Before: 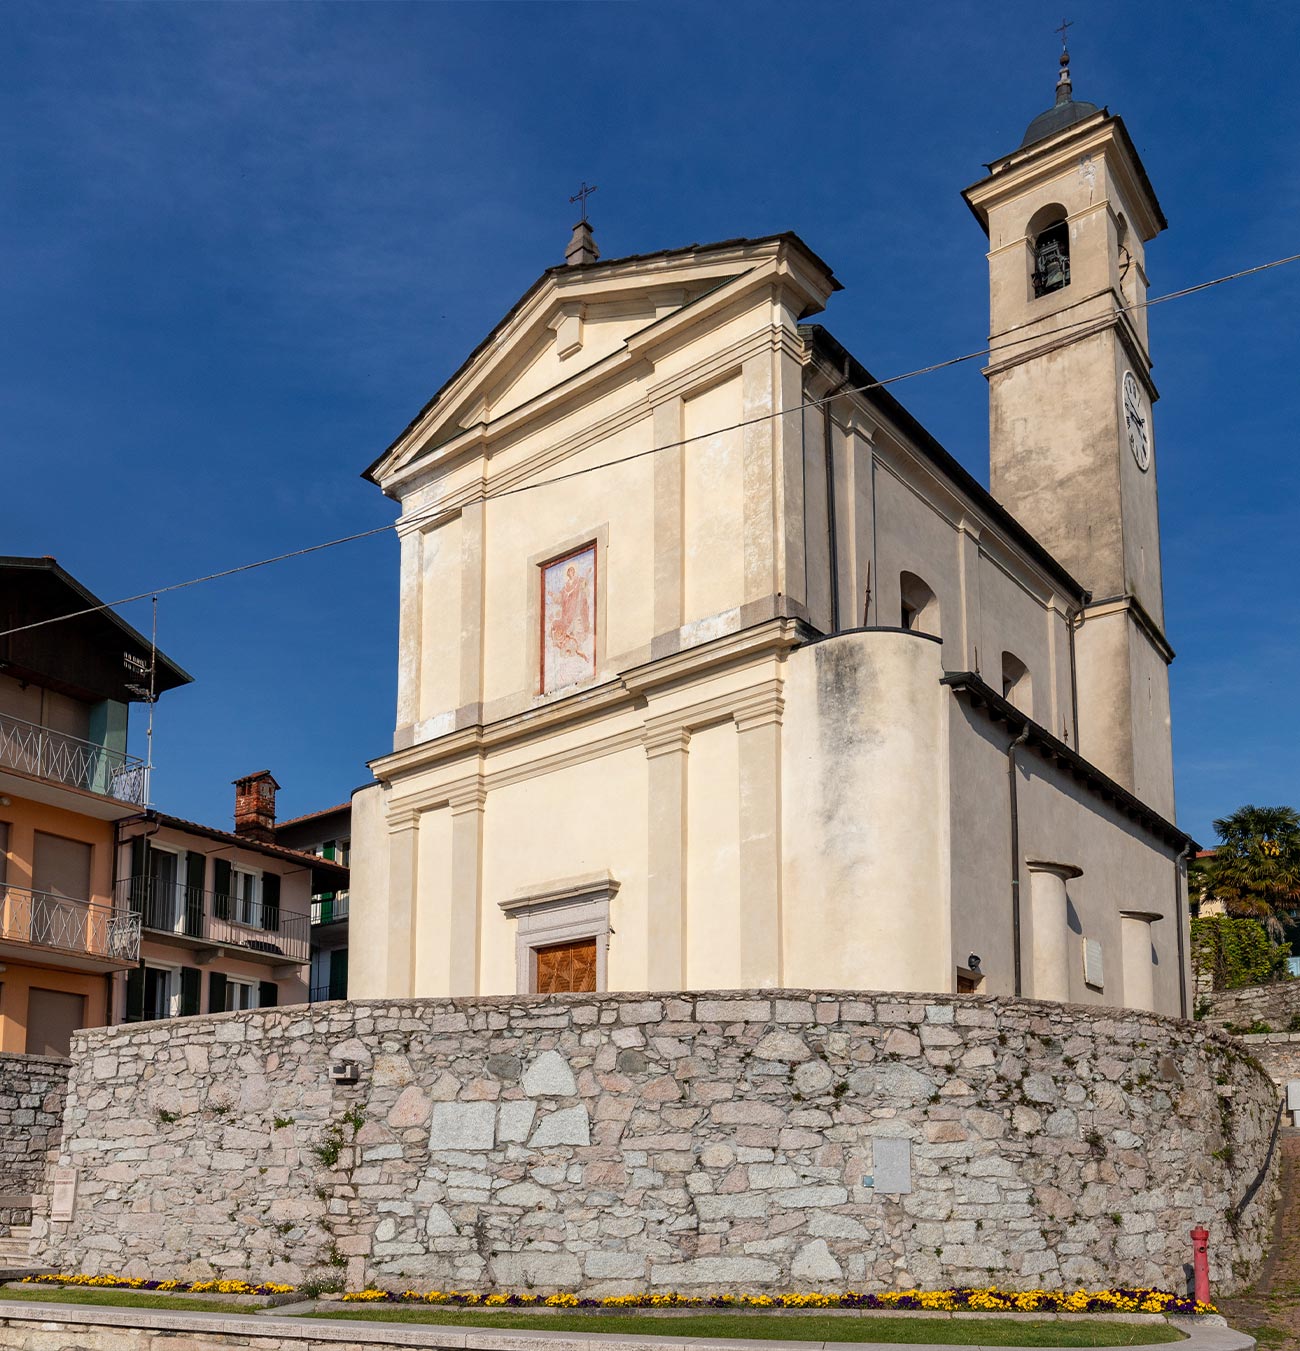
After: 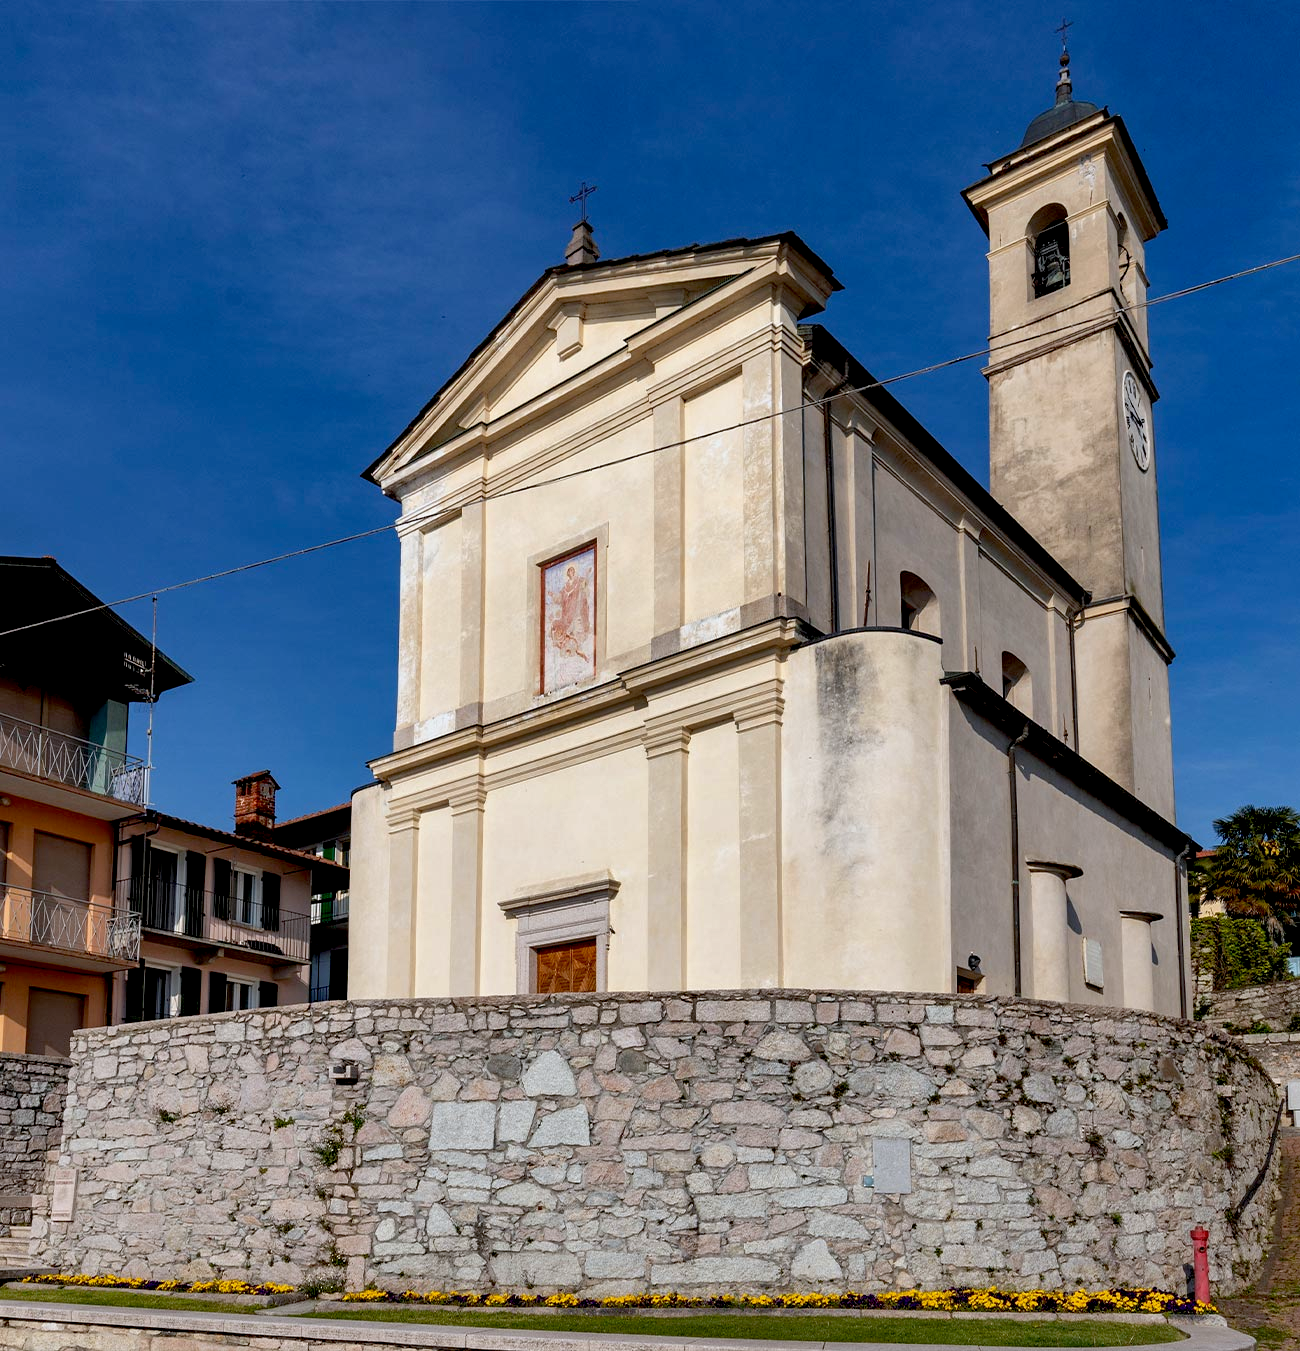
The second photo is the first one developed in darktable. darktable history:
exposure: black level correction 0.016, exposure -0.009 EV, compensate highlight preservation false
shadows and highlights: shadows 22.7, highlights -48.71, soften with gaussian
white balance: red 0.98, blue 1.034
